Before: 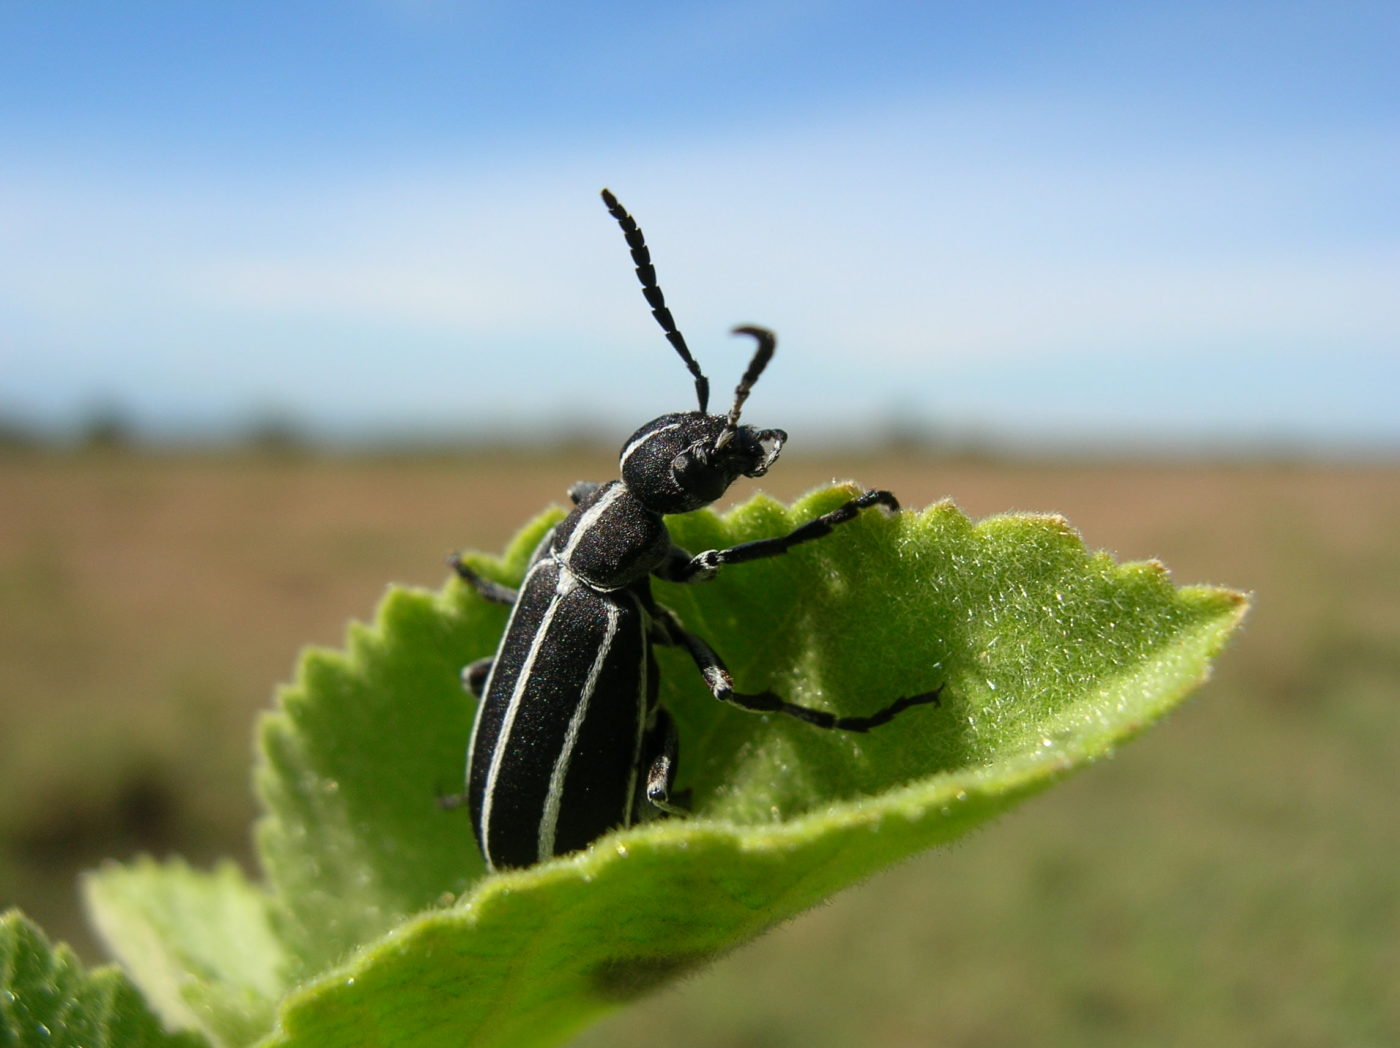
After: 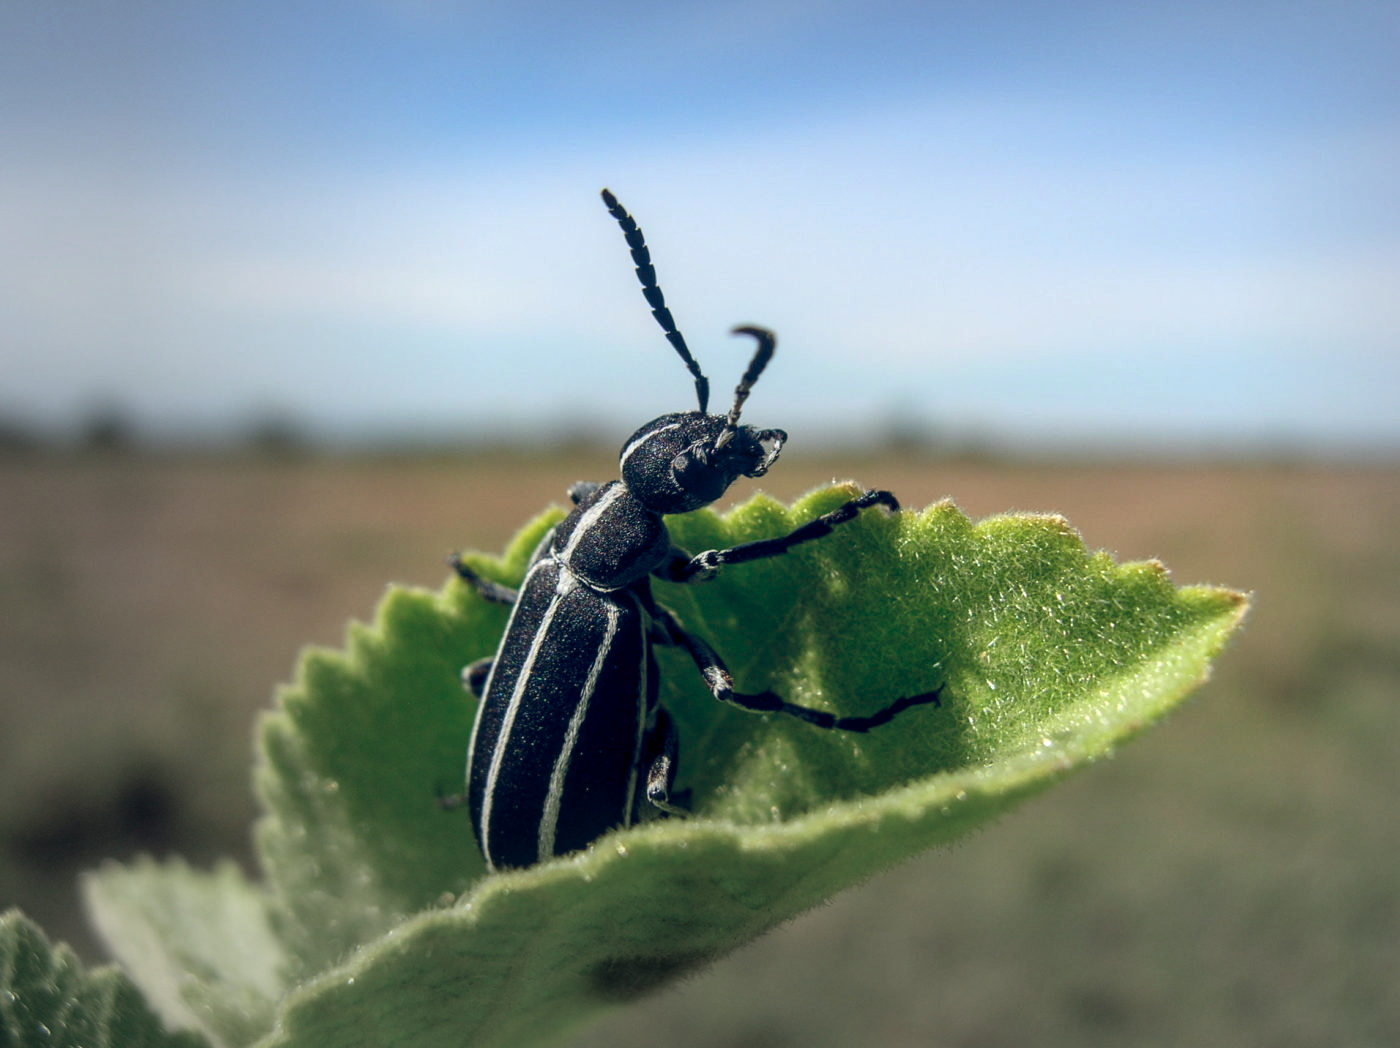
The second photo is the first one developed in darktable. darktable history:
local contrast: on, module defaults
vignetting: fall-off start 53.66%, brightness -0.292, center (0.218, -0.231), automatic ratio true, width/height ratio 1.312, shape 0.21
color balance rgb: shadows lift › chroma 2.013%, shadows lift › hue 186.94°, global offset › chroma 0.253%, global offset › hue 256.96°, perceptual saturation grading › global saturation 0.13%
